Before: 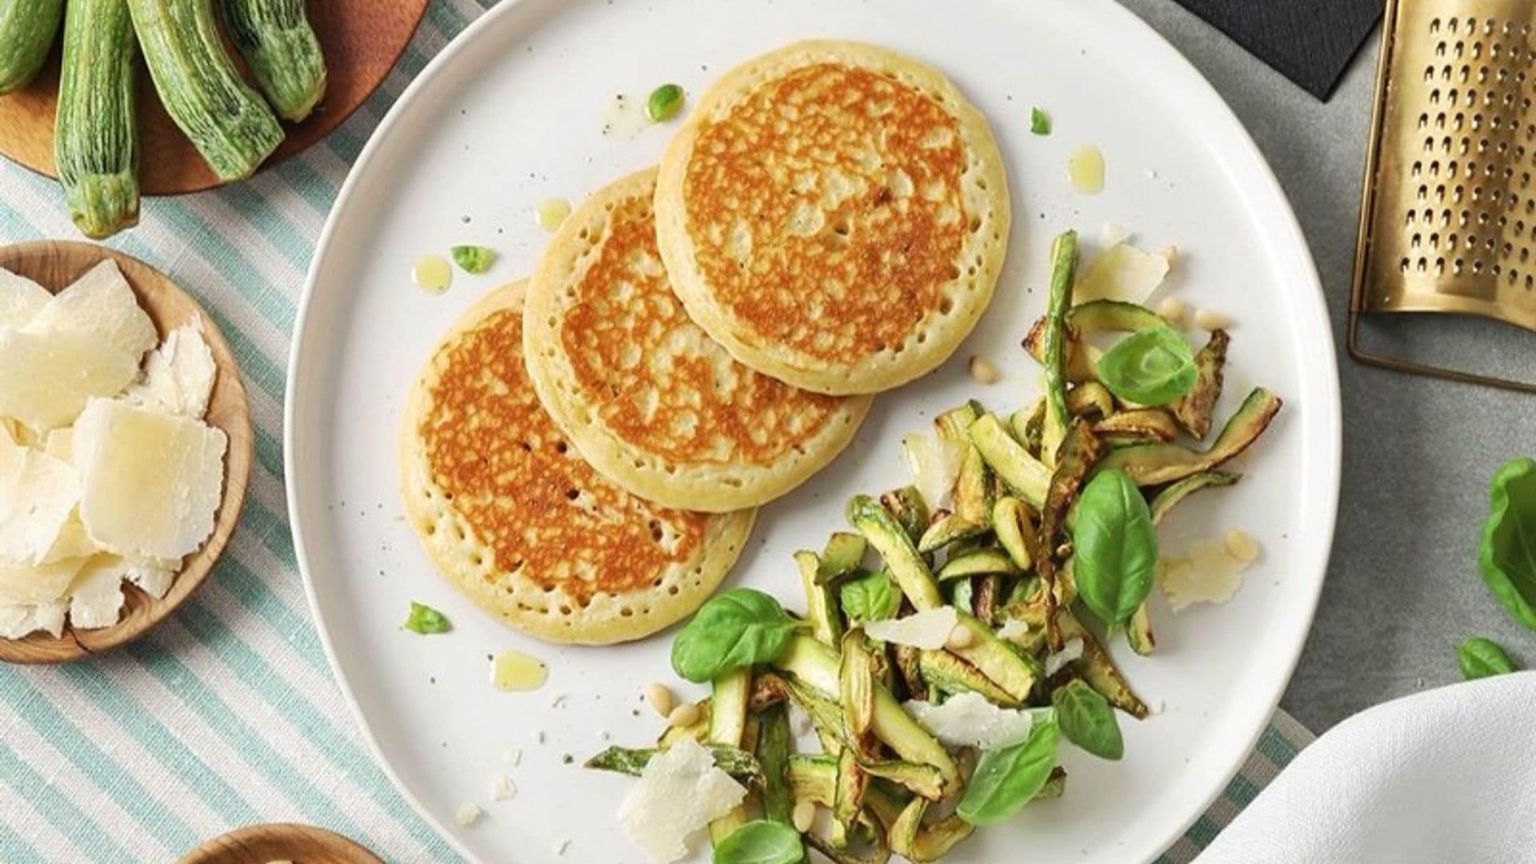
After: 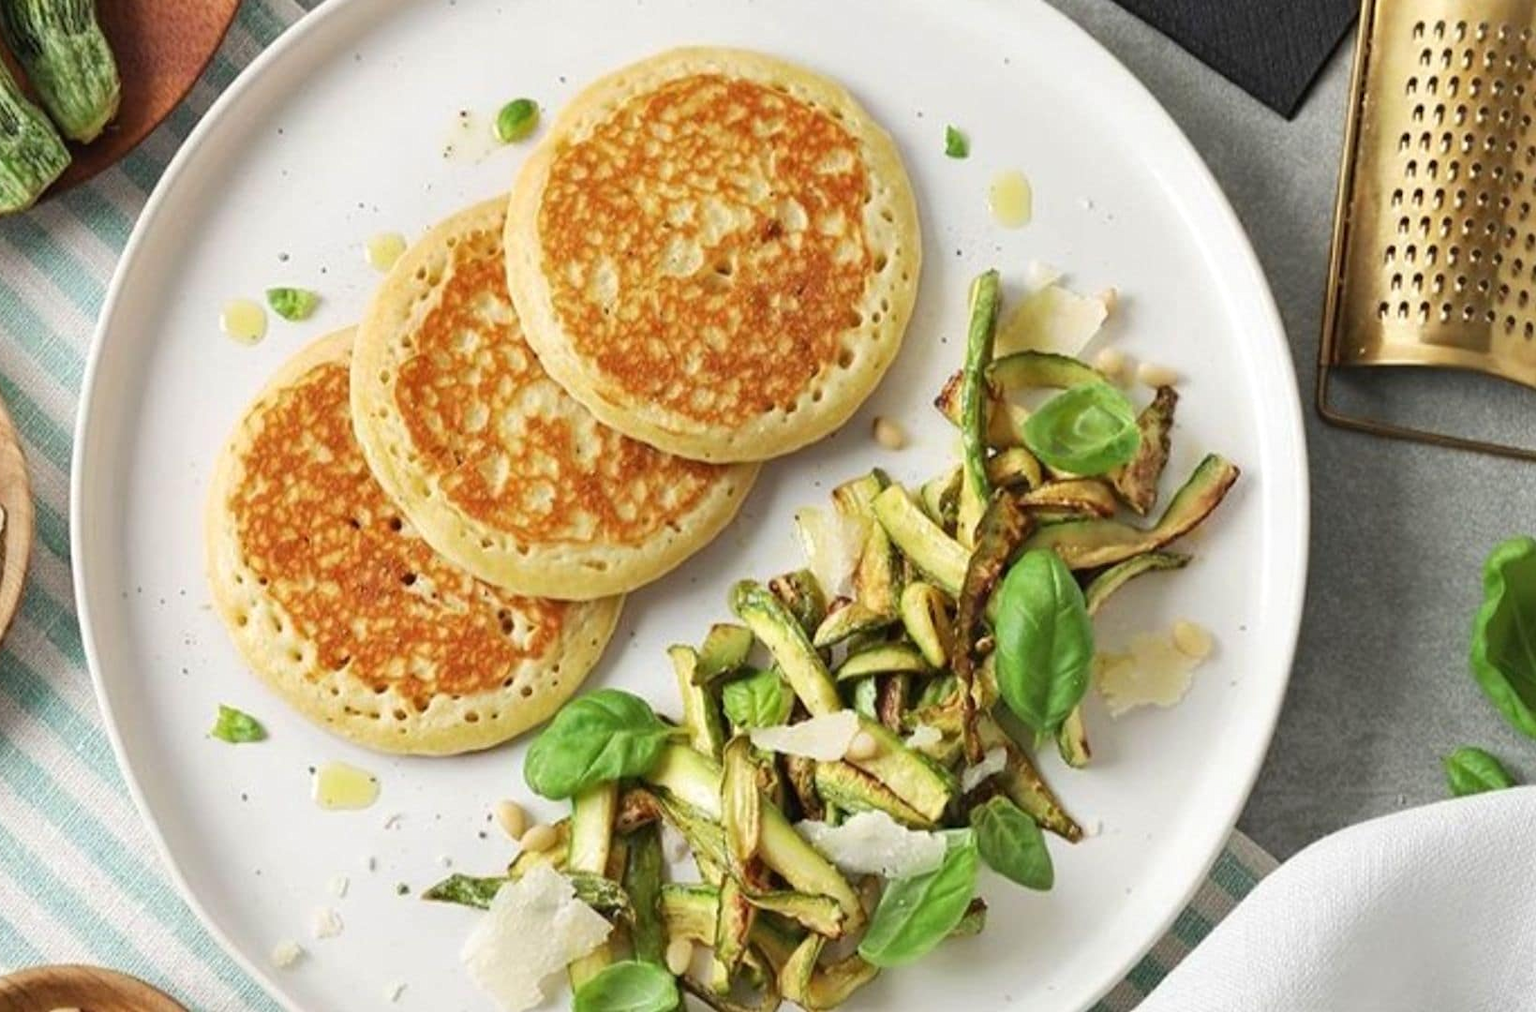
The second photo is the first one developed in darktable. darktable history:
crop and rotate: left 14.584%
exposure: exposure 0.02 EV, compensate highlight preservation false
